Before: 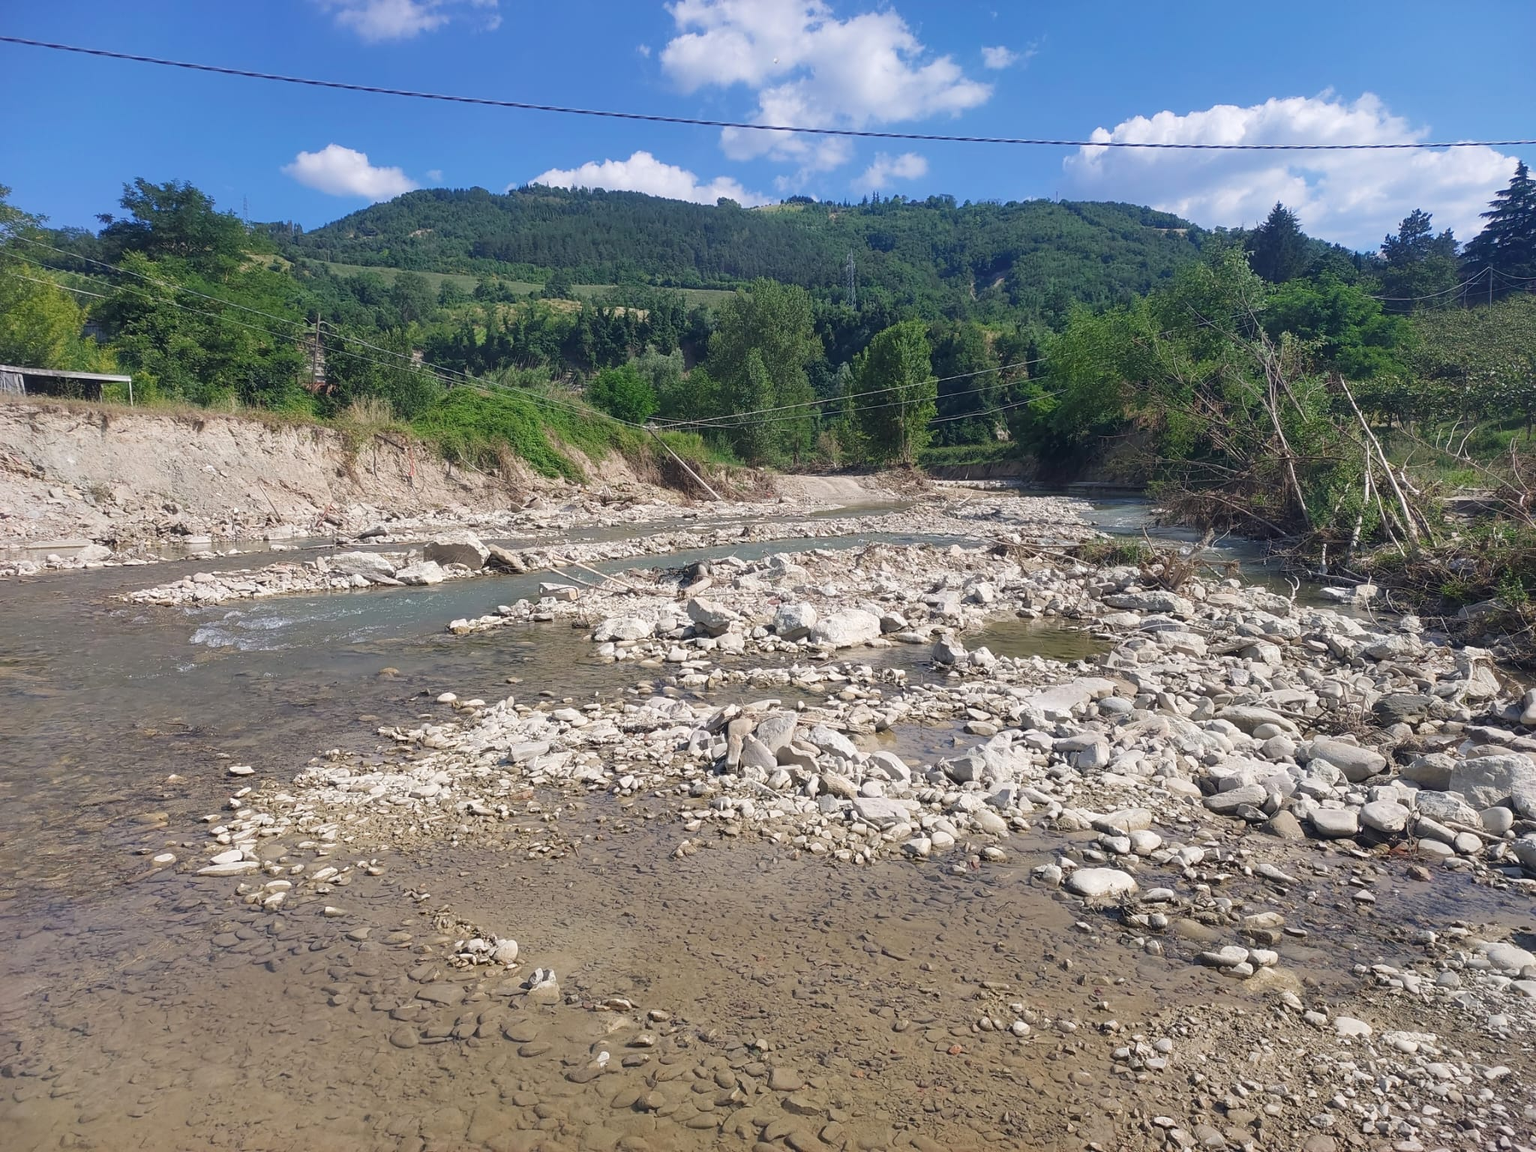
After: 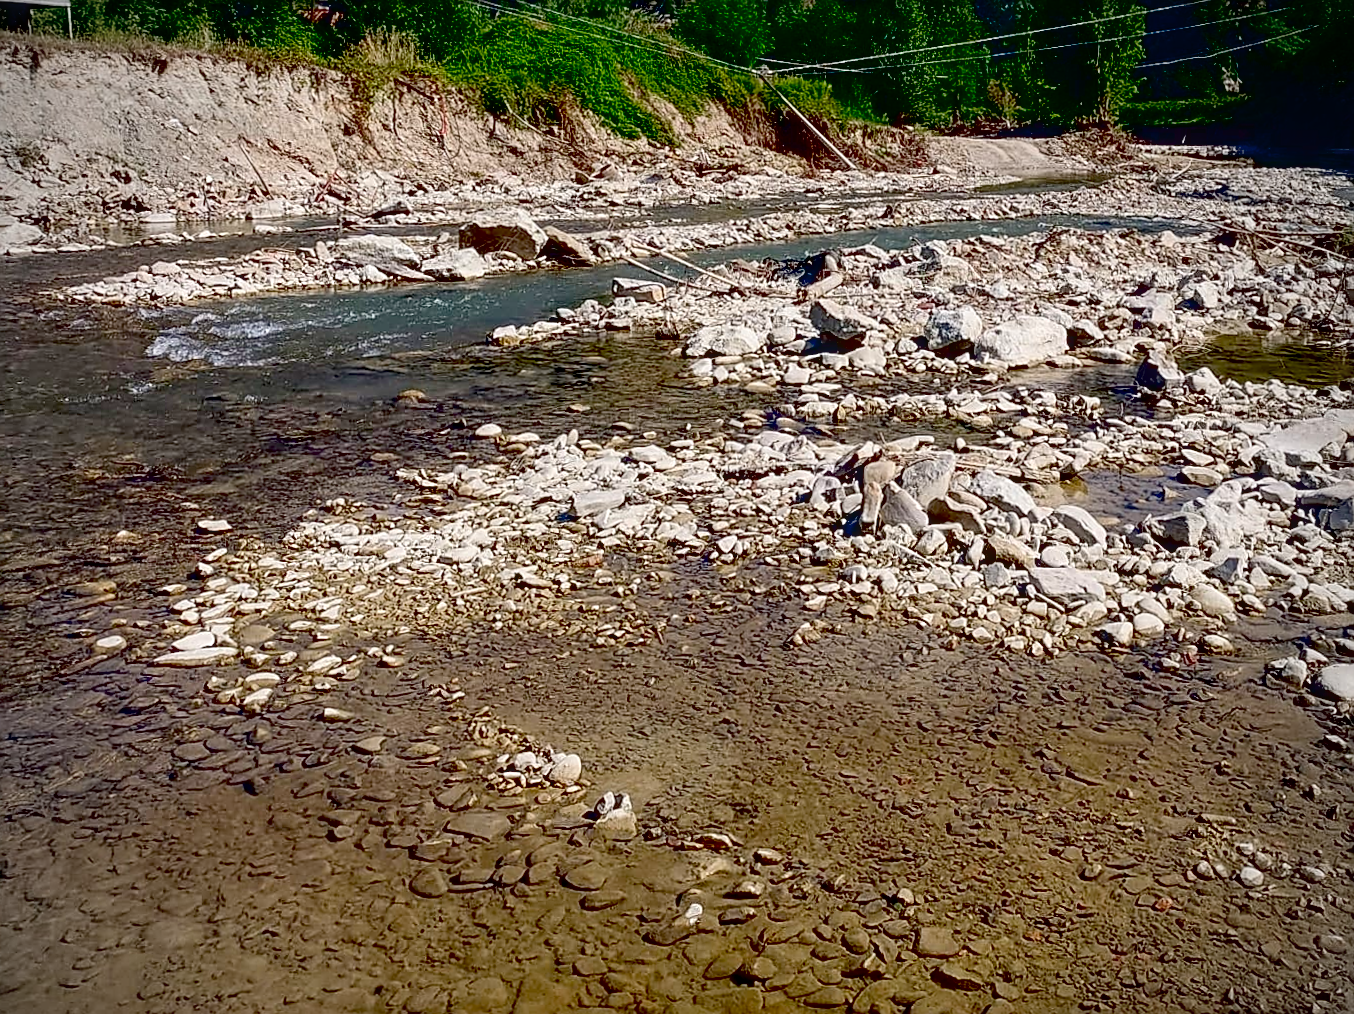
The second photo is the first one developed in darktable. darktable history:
contrast brightness saturation: contrast 0.15, brightness -0.01, saturation 0.1
sharpen: on, module defaults
exposure: black level correction 0.1, exposure -0.092 EV, compensate highlight preservation false
crop and rotate: angle -0.82°, left 3.85%, top 31.828%, right 27.992%
rotate and perspective: rotation -0.45°, automatic cropping original format, crop left 0.008, crop right 0.992, crop top 0.012, crop bottom 0.988
shadows and highlights: radius 93.07, shadows -14.46, white point adjustment 0.23, highlights 31.48, compress 48.23%, highlights color adjustment 52.79%, soften with gaussian
vignetting: unbound false
local contrast: on, module defaults
